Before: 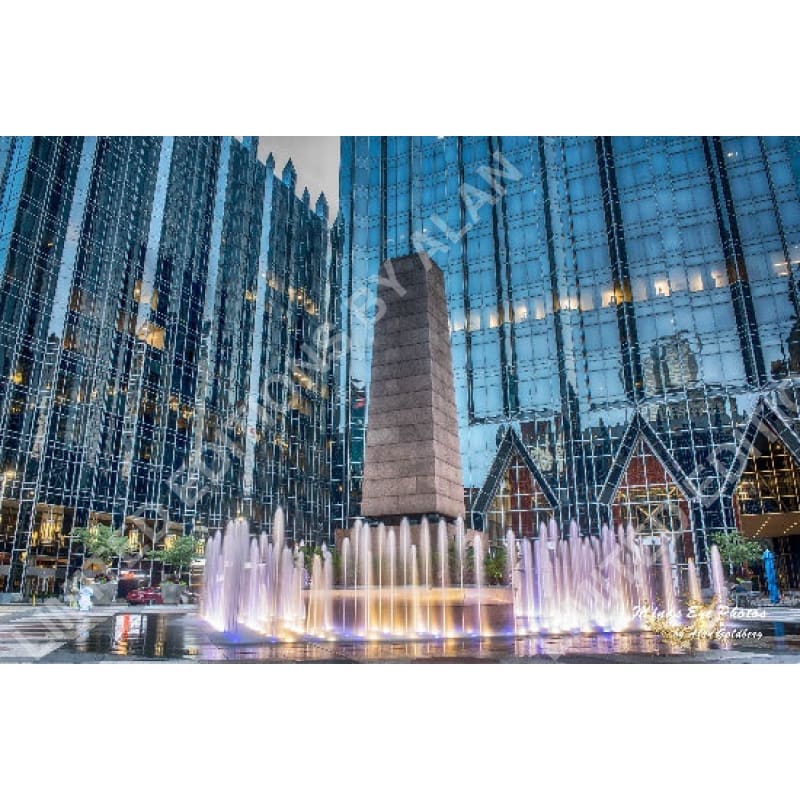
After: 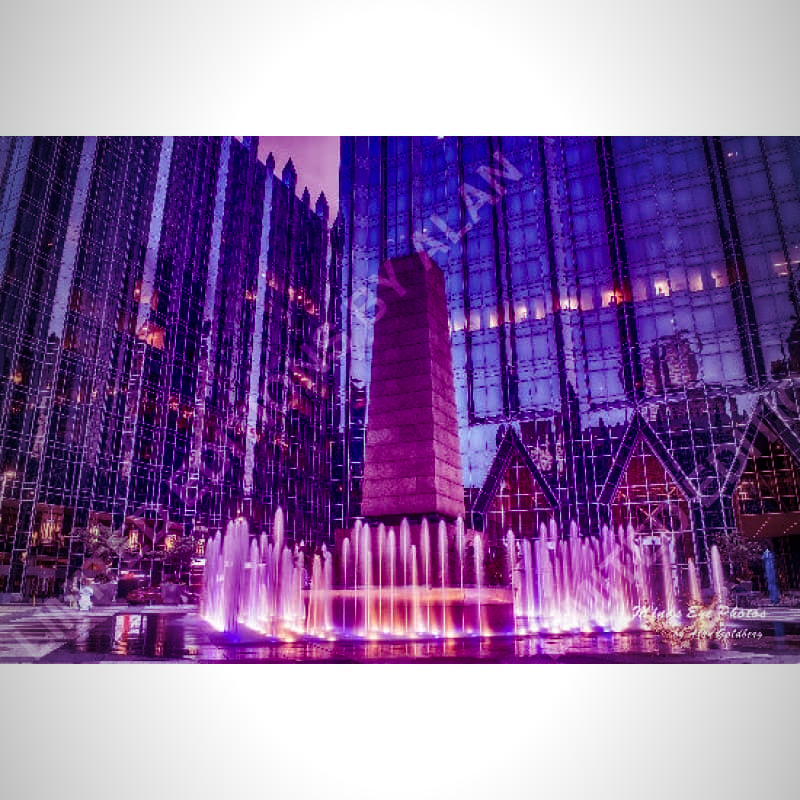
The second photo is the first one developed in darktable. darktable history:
exposure: compensate highlight preservation false
color balance: mode lift, gamma, gain (sRGB), lift [1, 1, 0.101, 1]
vignetting: fall-off start 97%, fall-off radius 100%, width/height ratio 0.609, unbound false
